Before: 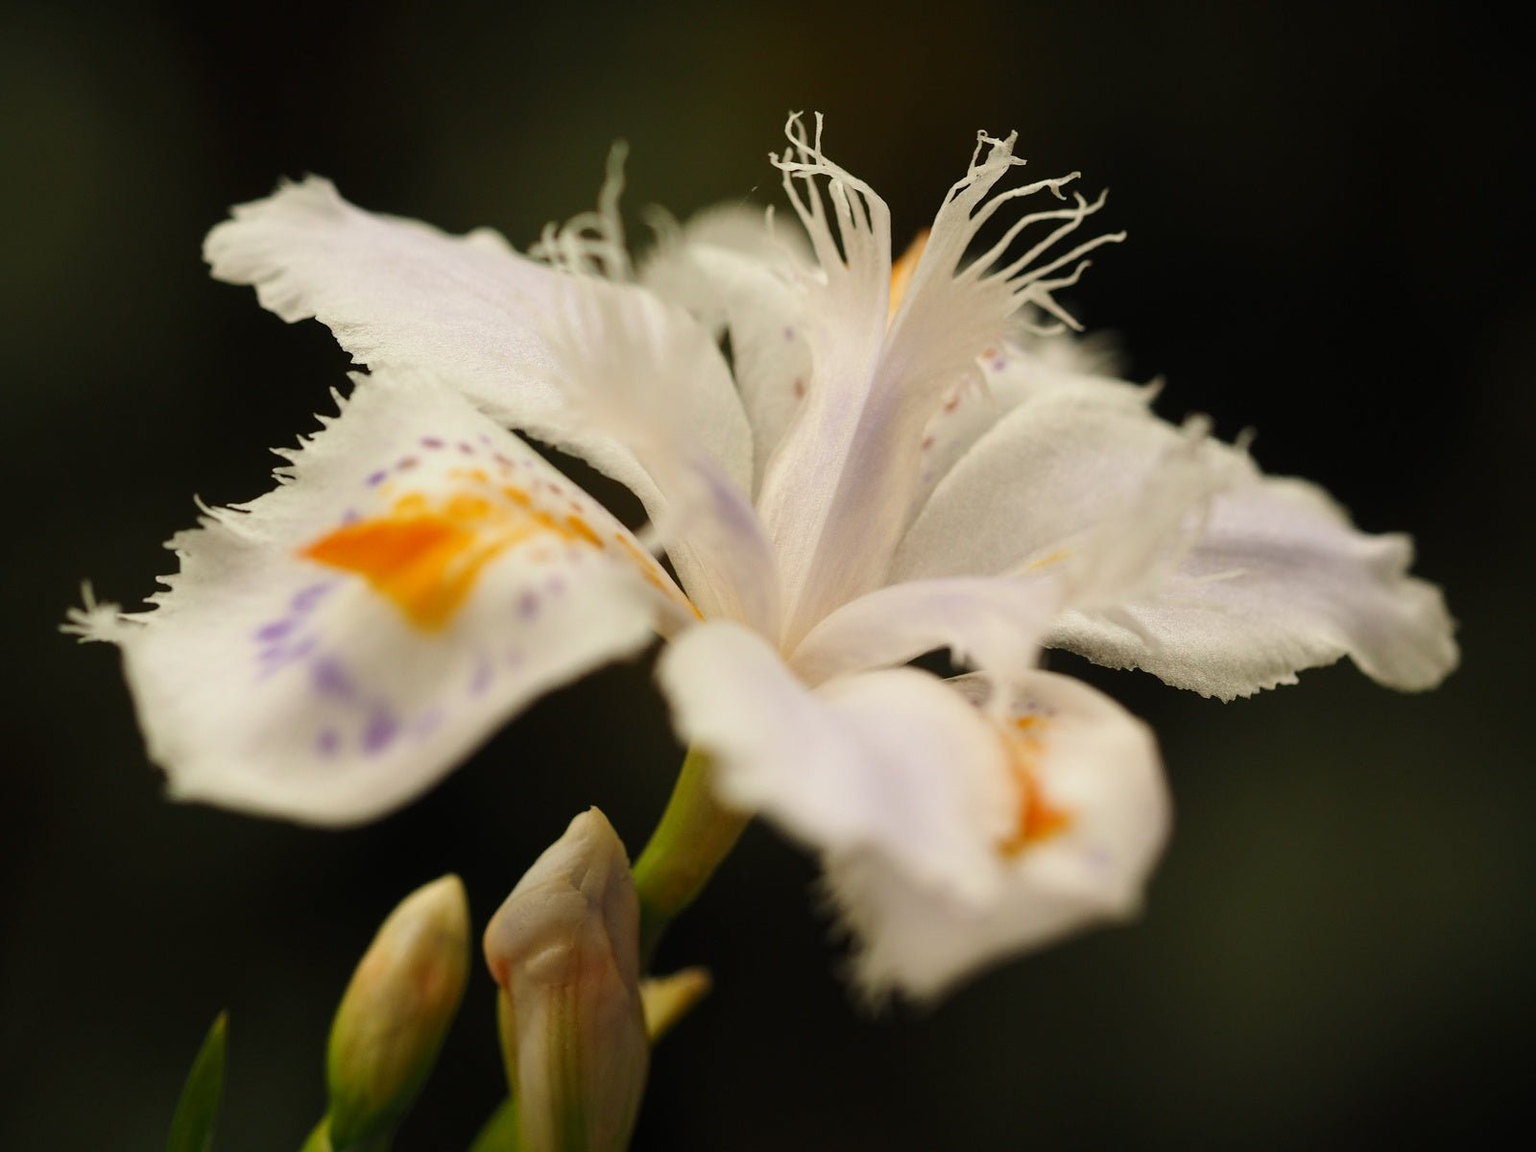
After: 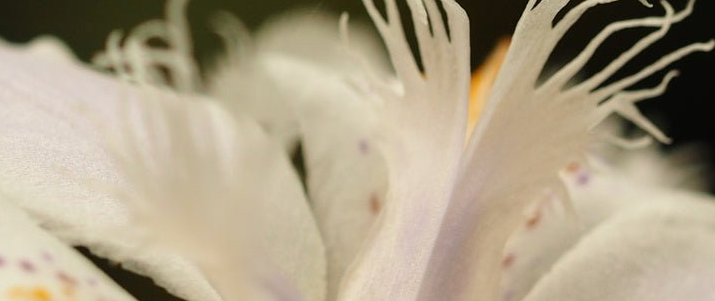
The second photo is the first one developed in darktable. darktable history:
vibrance: on, module defaults
crop: left 28.64%, top 16.832%, right 26.637%, bottom 58.055%
